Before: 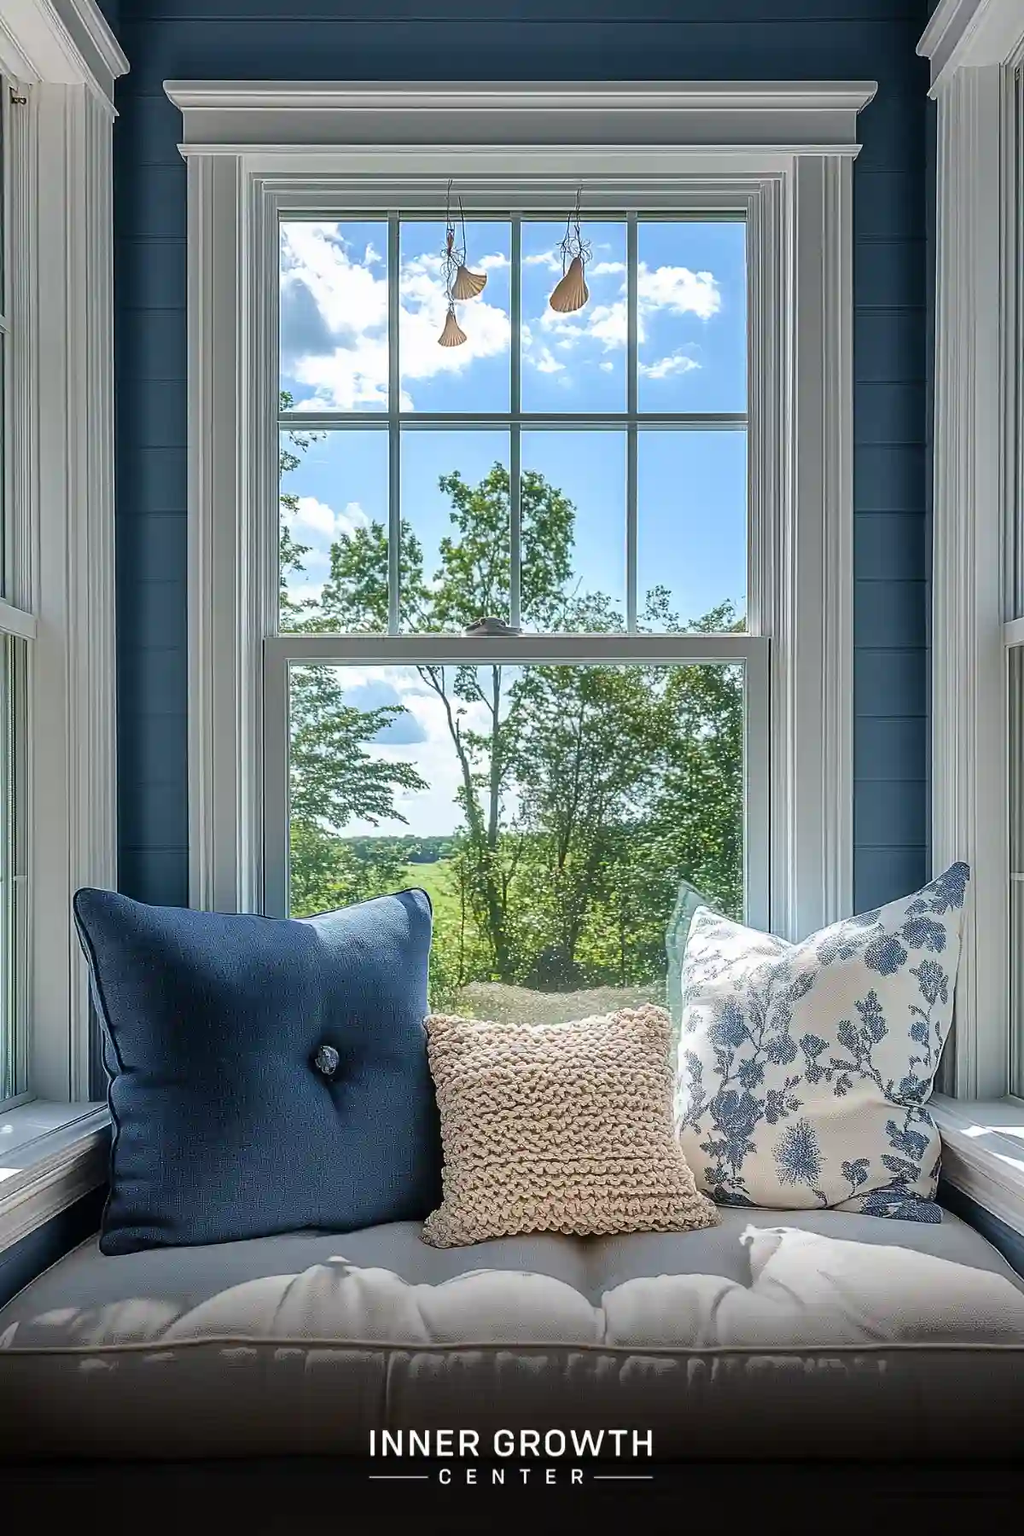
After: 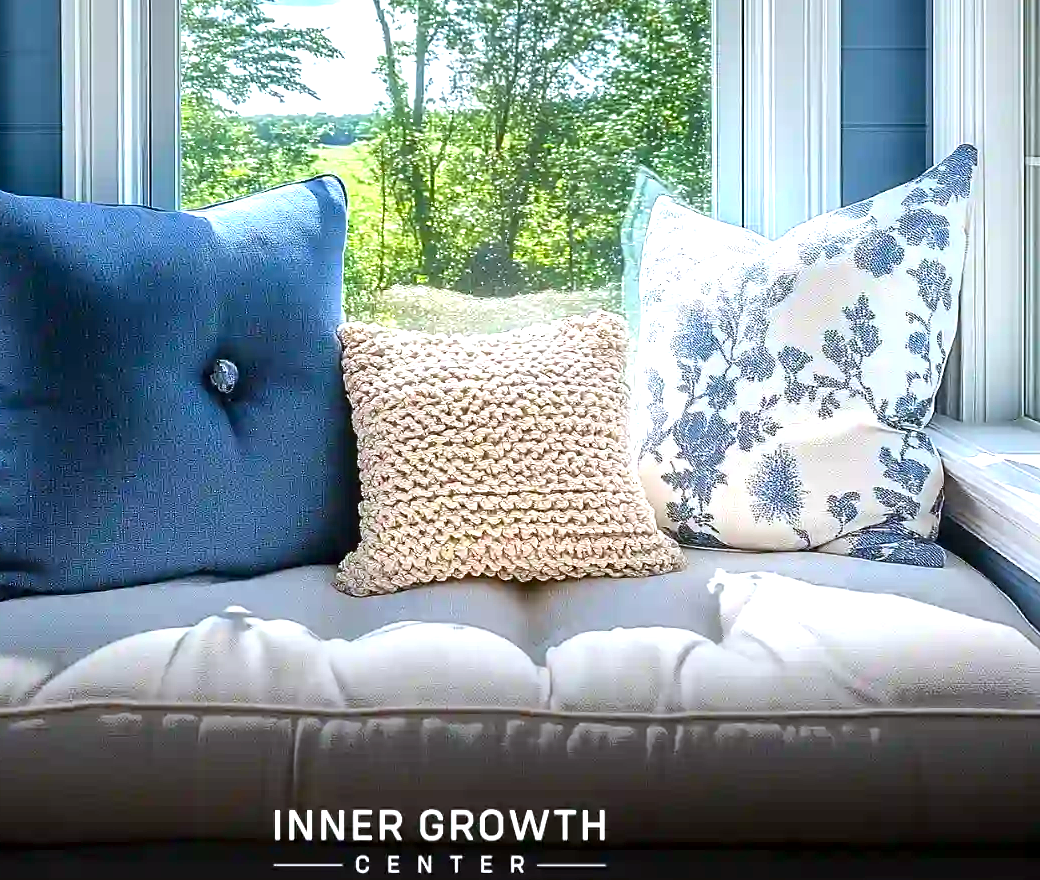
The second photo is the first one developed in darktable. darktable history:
exposure: black level correction 0.001, exposure 1.05 EV, compensate exposure bias true, compensate highlight preservation false
white balance: red 0.974, blue 1.044
contrast brightness saturation: saturation 0.18
crop and rotate: left 13.306%, top 48.129%, bottom 2.928%
